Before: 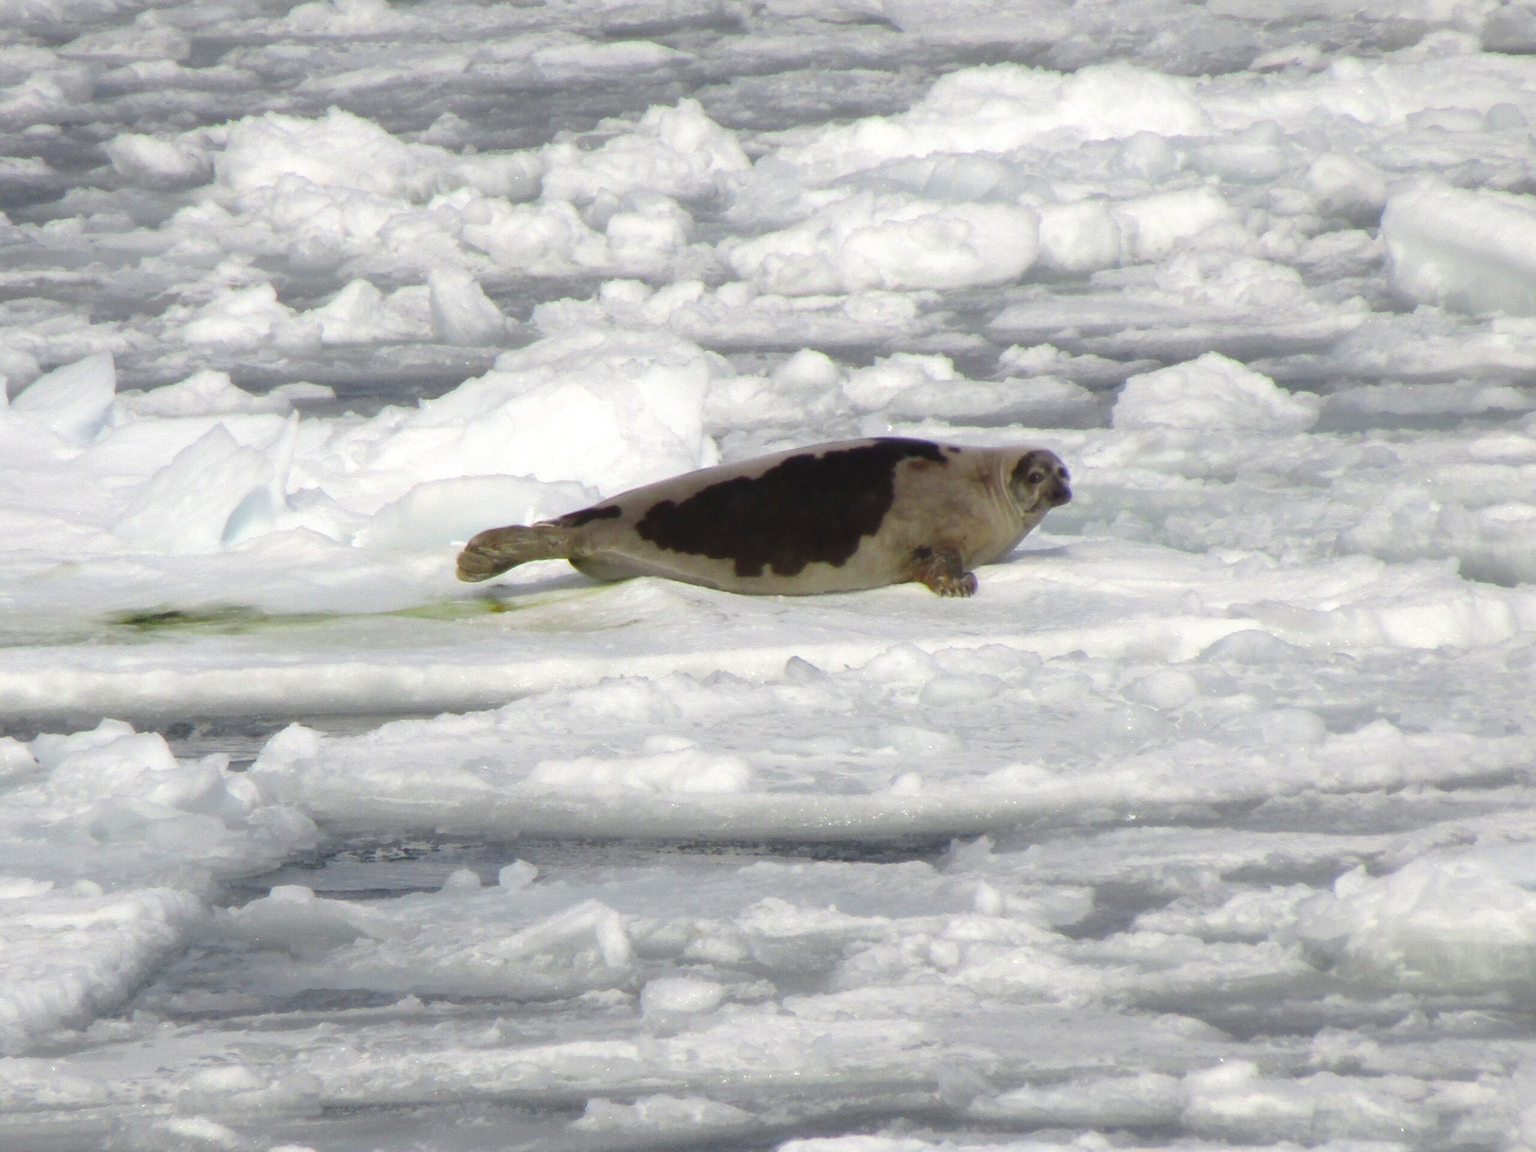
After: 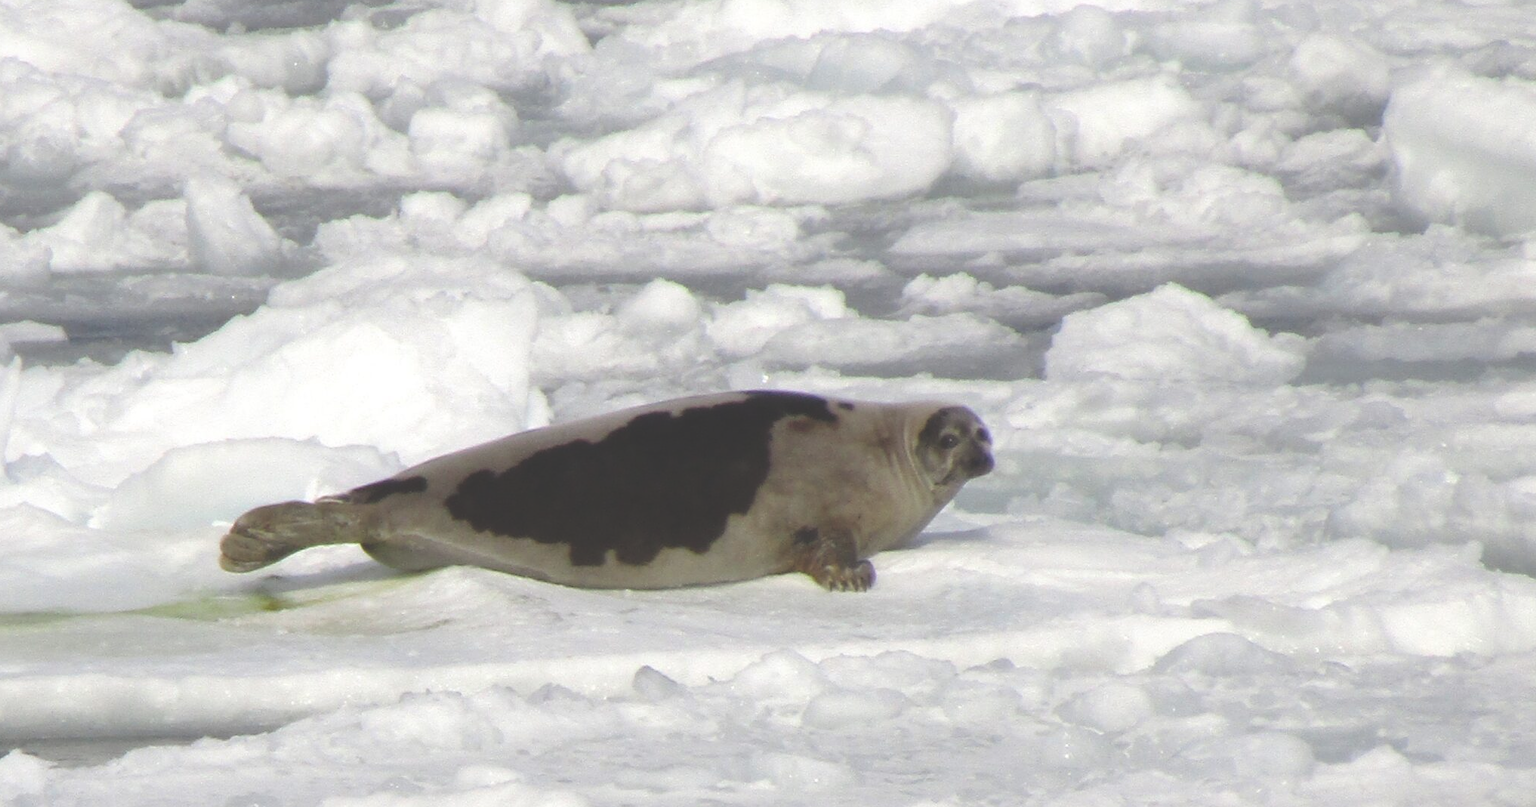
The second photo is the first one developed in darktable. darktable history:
color zones: curves: ch1 [(0.113, 0.438) (0.75, 0.5)]; ch2 [(0.12, 0.526) (0.75, 0.5)]
crop: left 18.38%, top 11.092%, right 2.134%, bottom 33.217%
exposure: black level correction -0.03, compensate highlight preservation false
